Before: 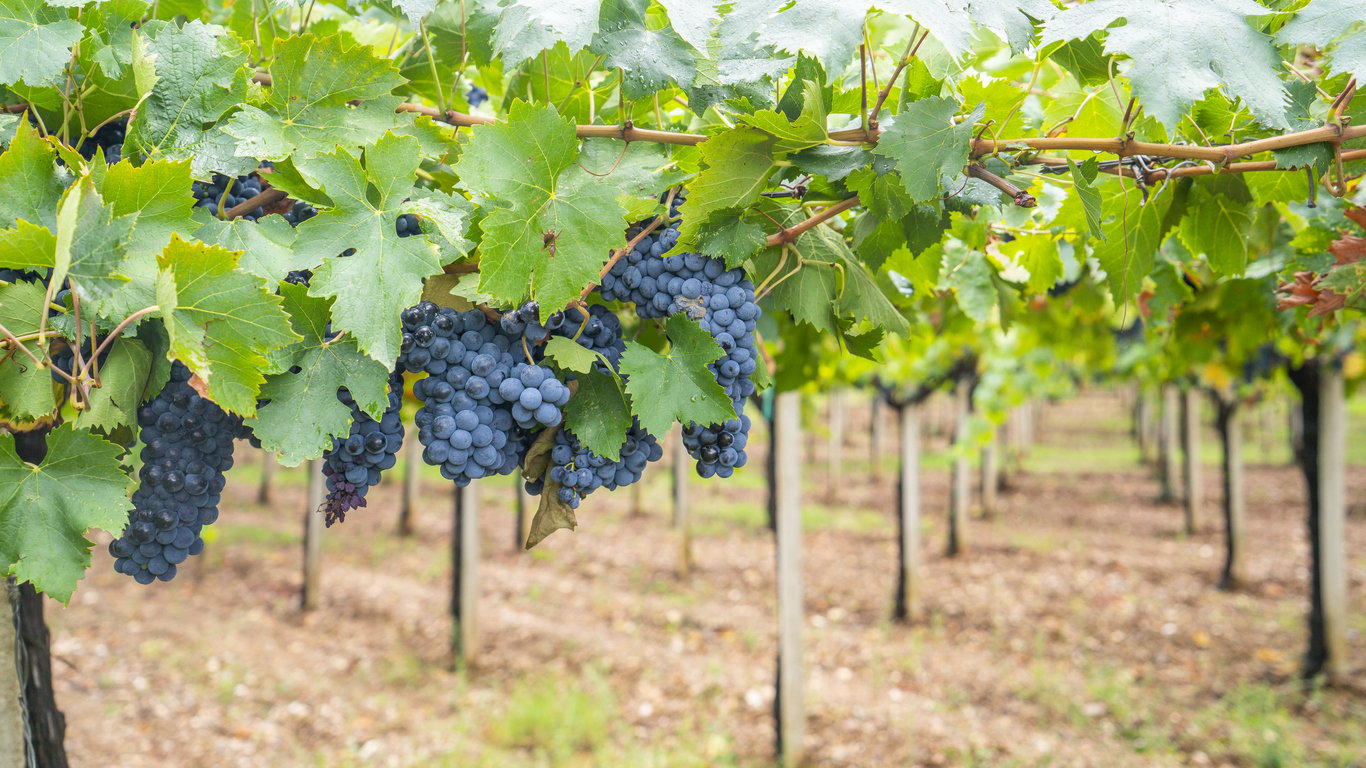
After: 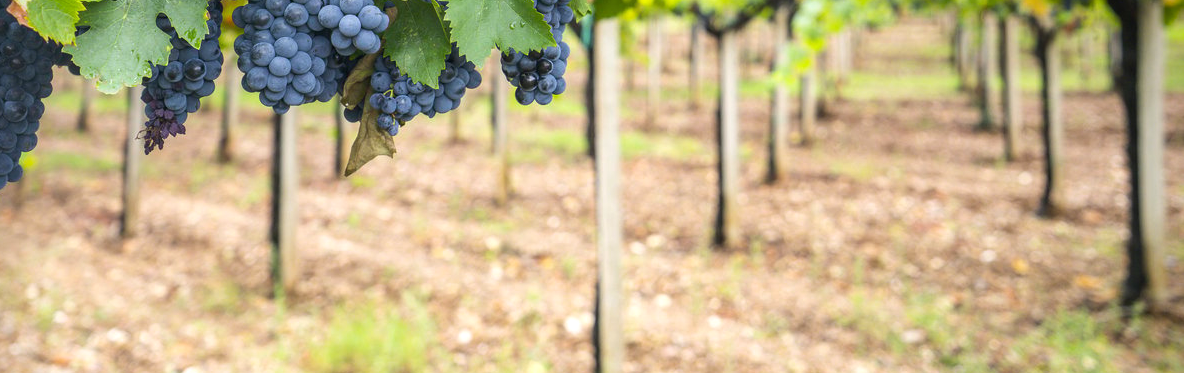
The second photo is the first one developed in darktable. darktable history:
vignetting: fall-off start 91.64%, brightness -0.996, saturation 0.493
tone equalizer: -8 EV -0.001 EV, -7 EV 0.002 EV, -6 EV -0.003 EV, -5 EV -0.004 EV, -4 EV -0.07 EV, -3 EV -0.203 EV, -2 EV -0.25 EV, -1 EV 0.101 EV, +0 EV 0.278 EV
crop and rotate: left 13.29%, top 48.582%, bottom 2.727%
